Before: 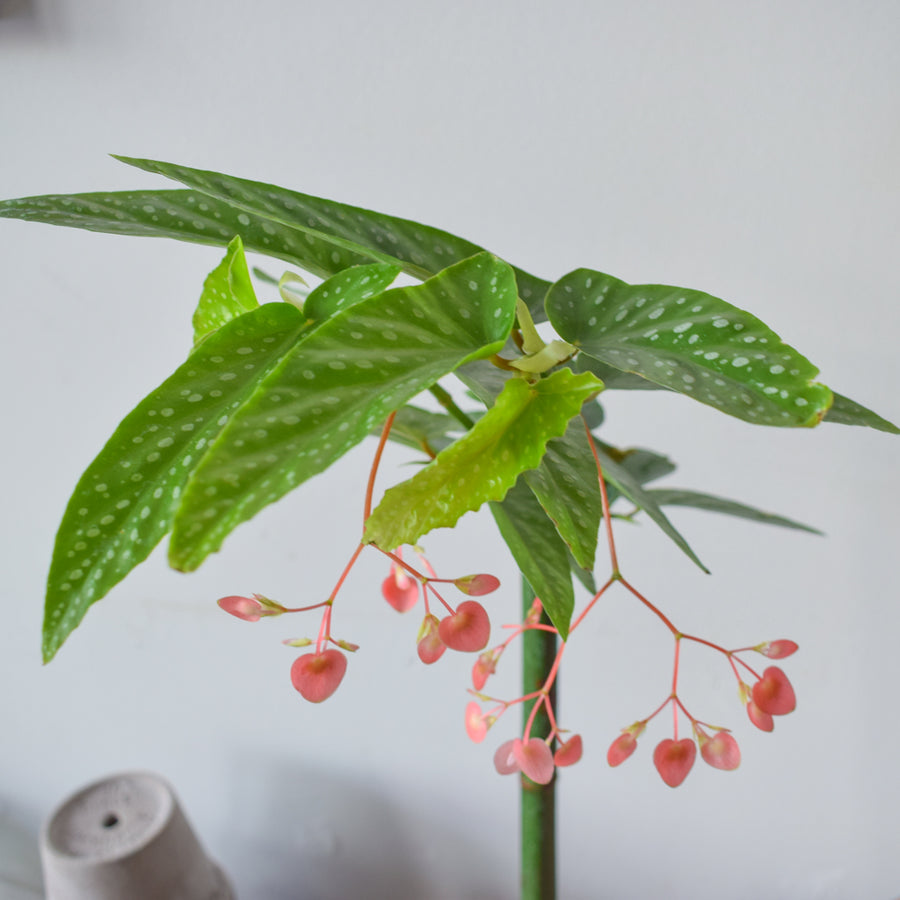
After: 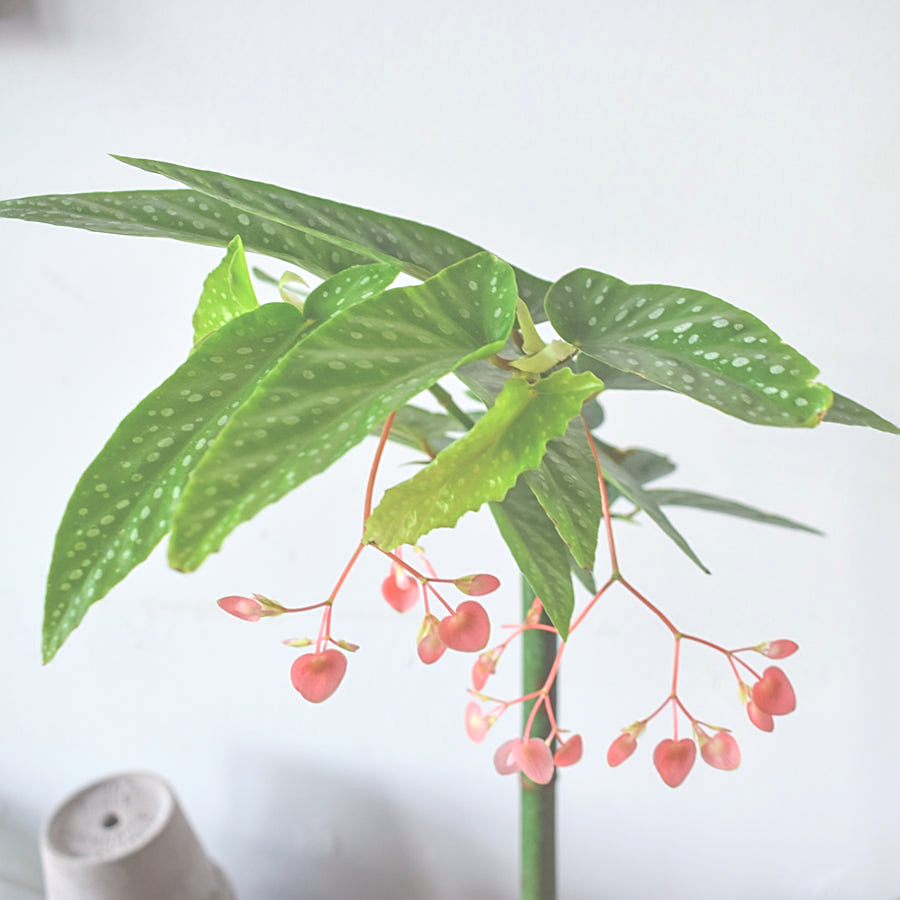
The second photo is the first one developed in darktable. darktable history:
exposure: black level correction -0.069, exposure 0.502 EV, compensate highlight preservation false
sharpen: on, module defaults
